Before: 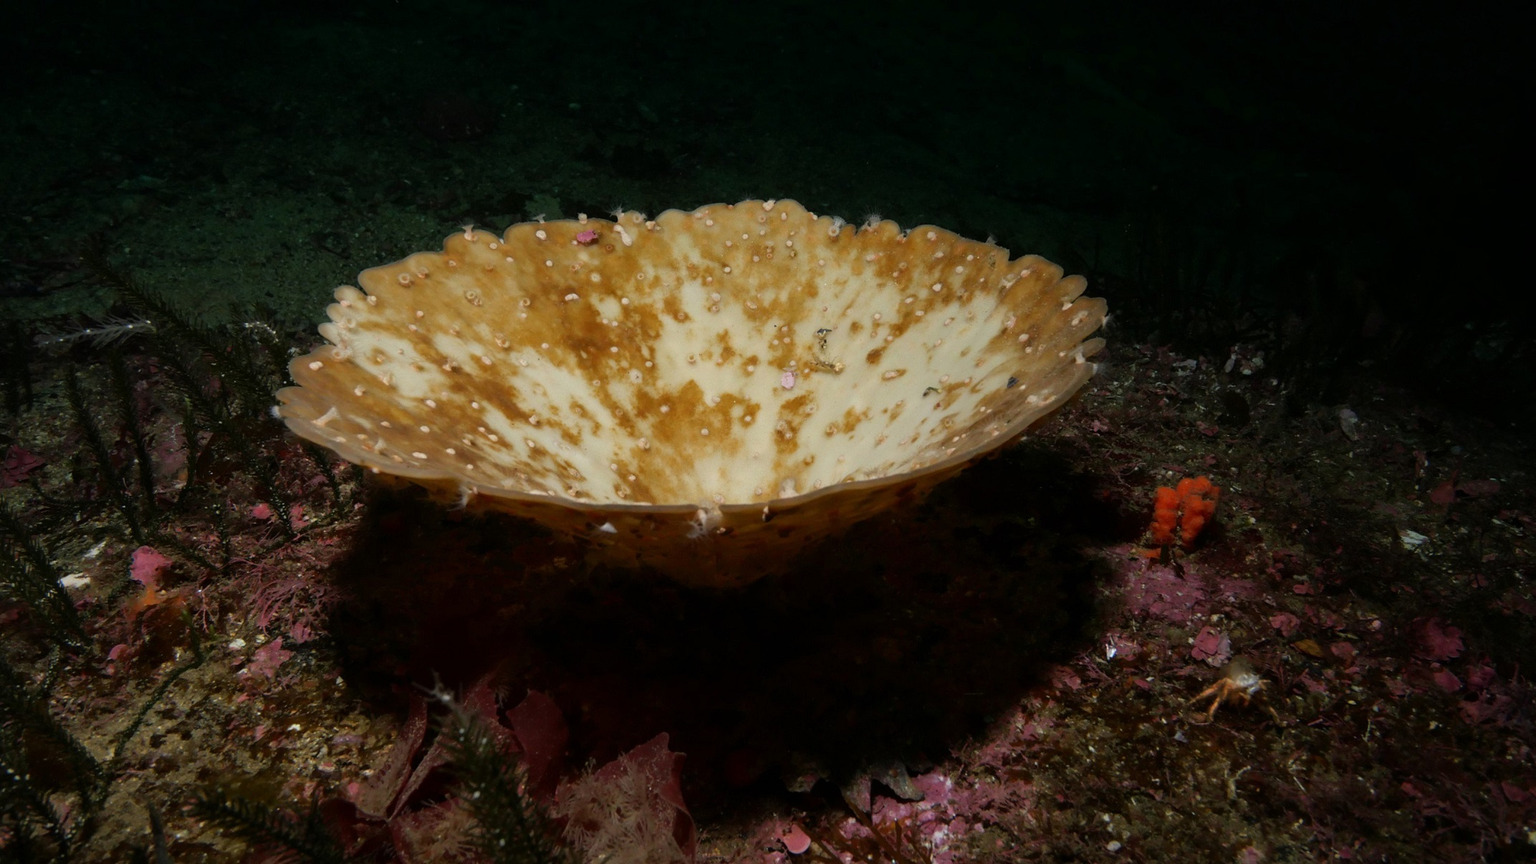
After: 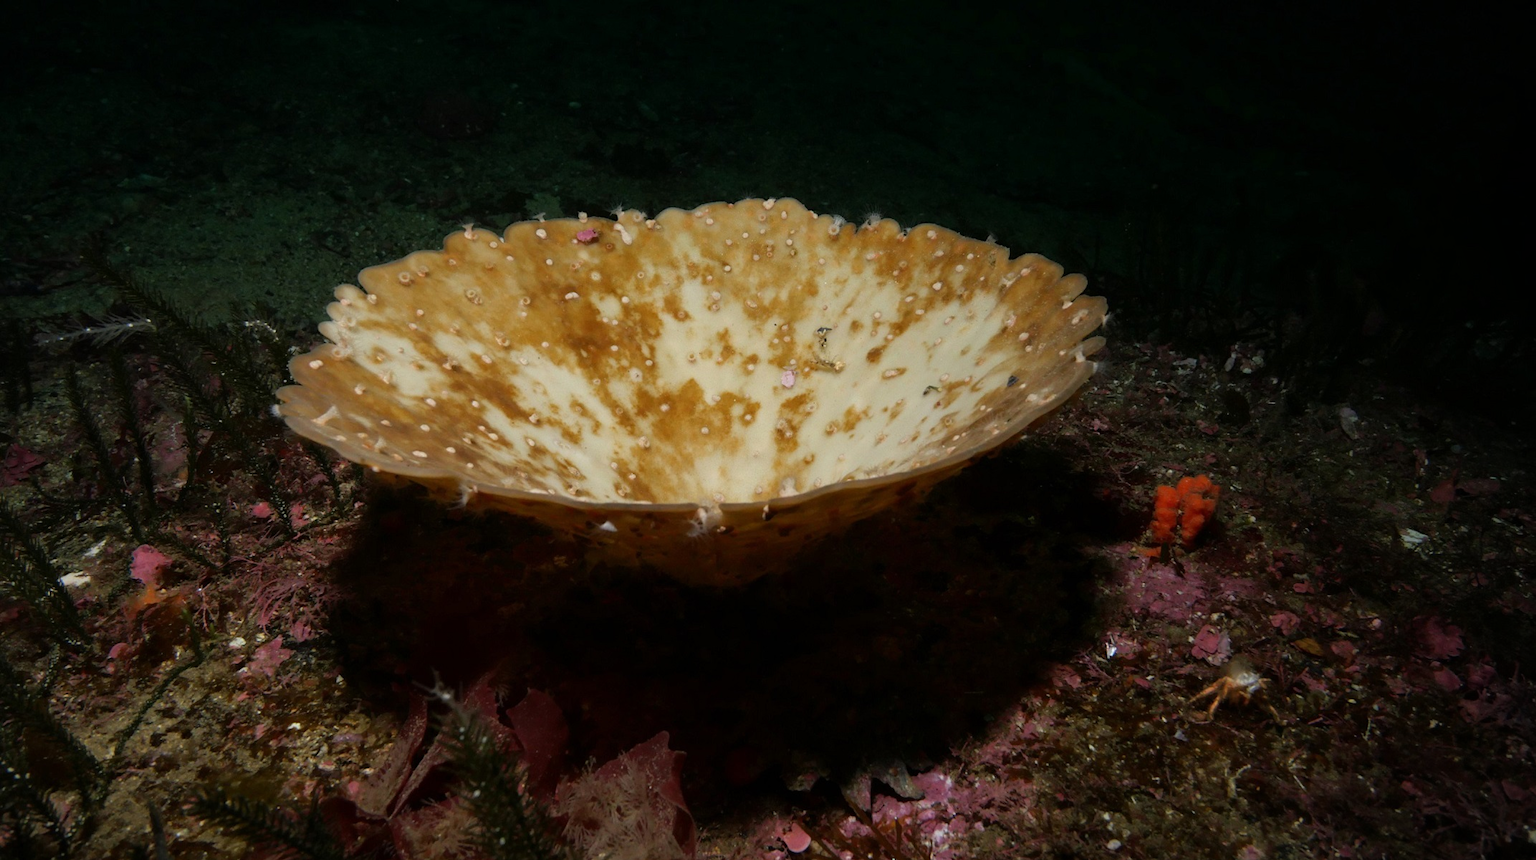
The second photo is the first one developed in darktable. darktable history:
crop: top 0.219%, bottom 0.154%
vignetting: fall-off start 97.2%, center (-0.15, 0.013), width/height ratio 1.186
levels: mode automatic, levels [0, 0.43, 0.984]
